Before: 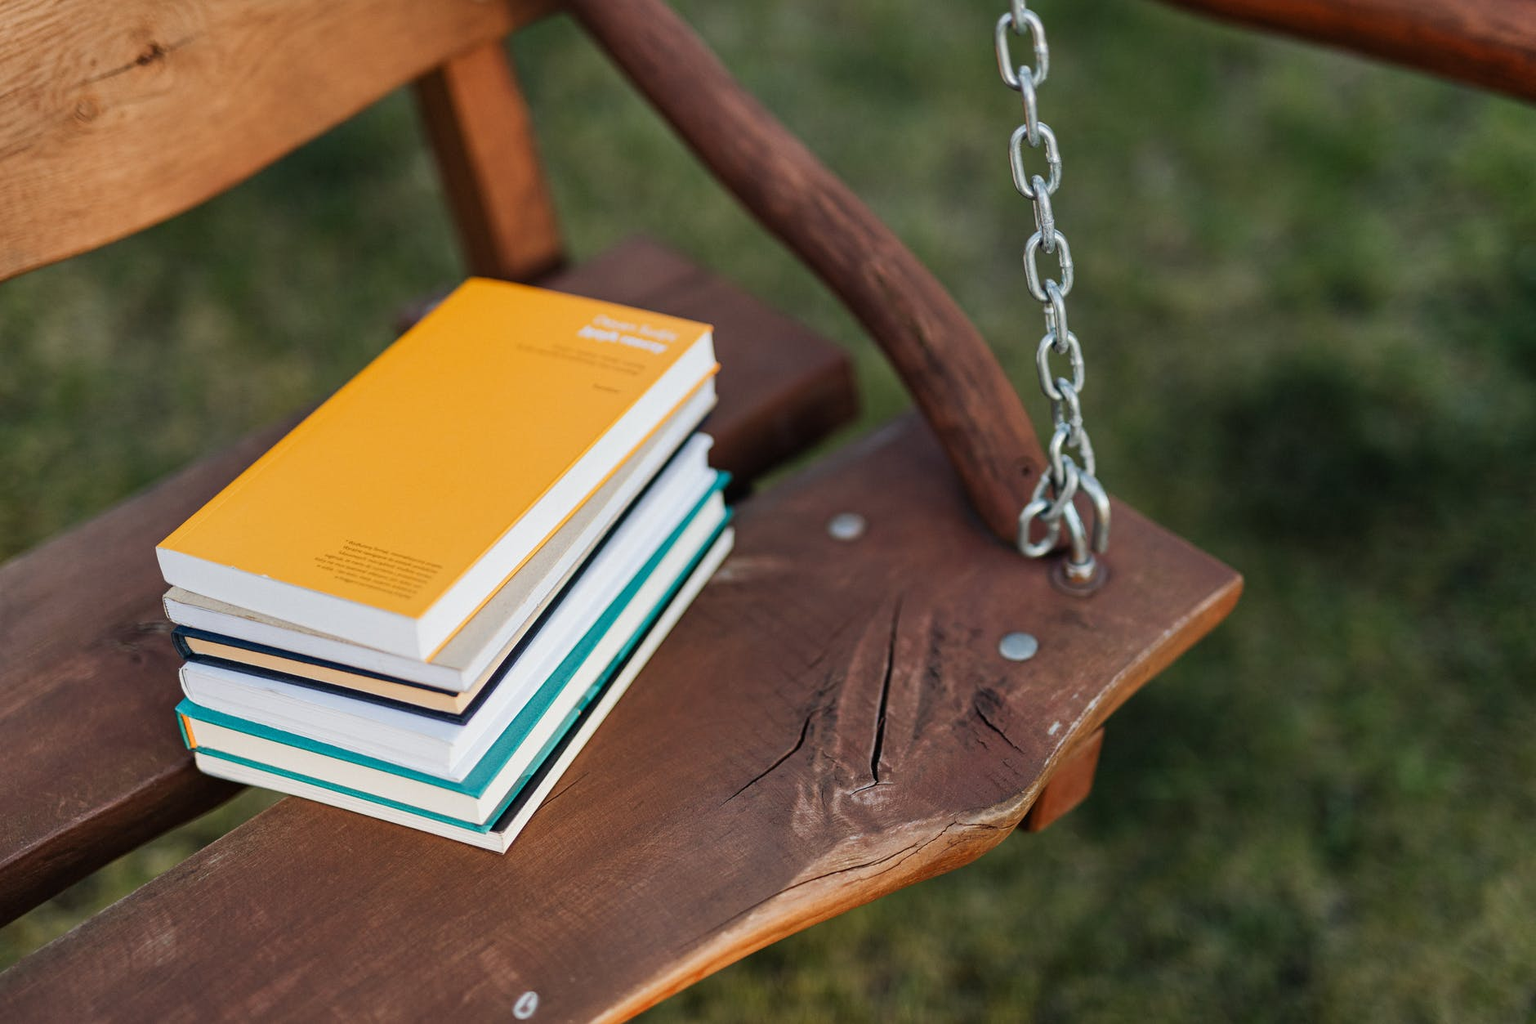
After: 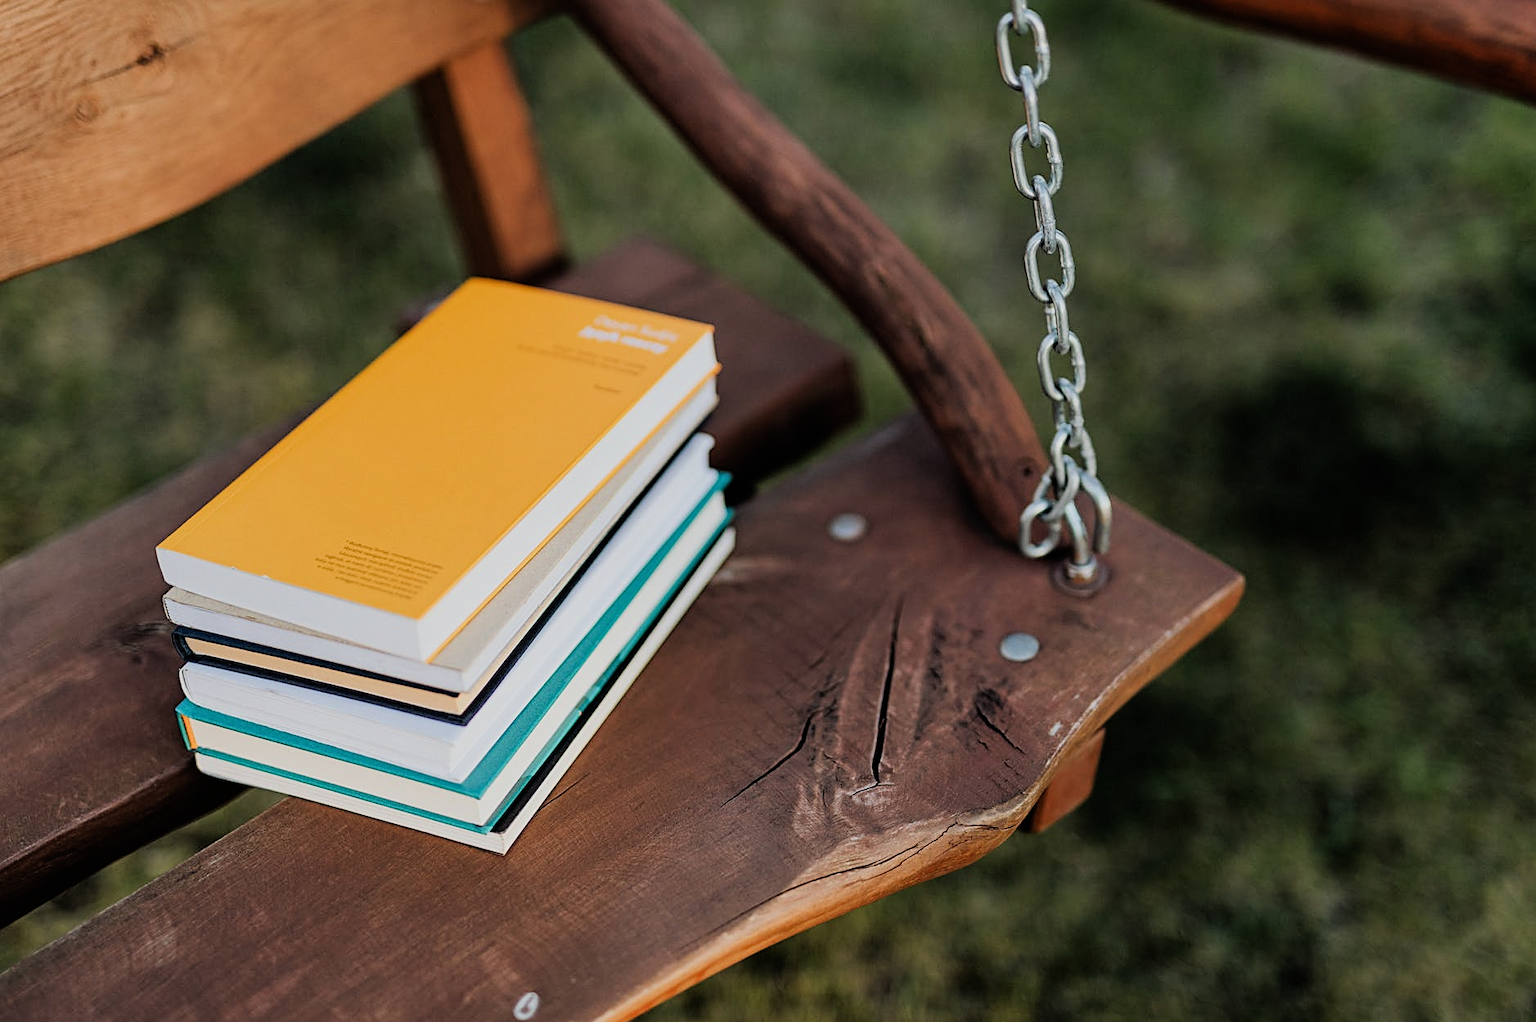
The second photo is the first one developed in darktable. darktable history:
filmic rgb: black relative exposure -7.75 EV, white relative exposure 4.4 EV, threshold 3 EV, hardness 3.76, latitude 50%, contrast 1.1, color science v5 (2021), contrast in shadows safe, contrast in highlights safe, enable highlight reconstruction true
crop: top 0.05%, bottom 0.098%
sharpen: on, module defaults
